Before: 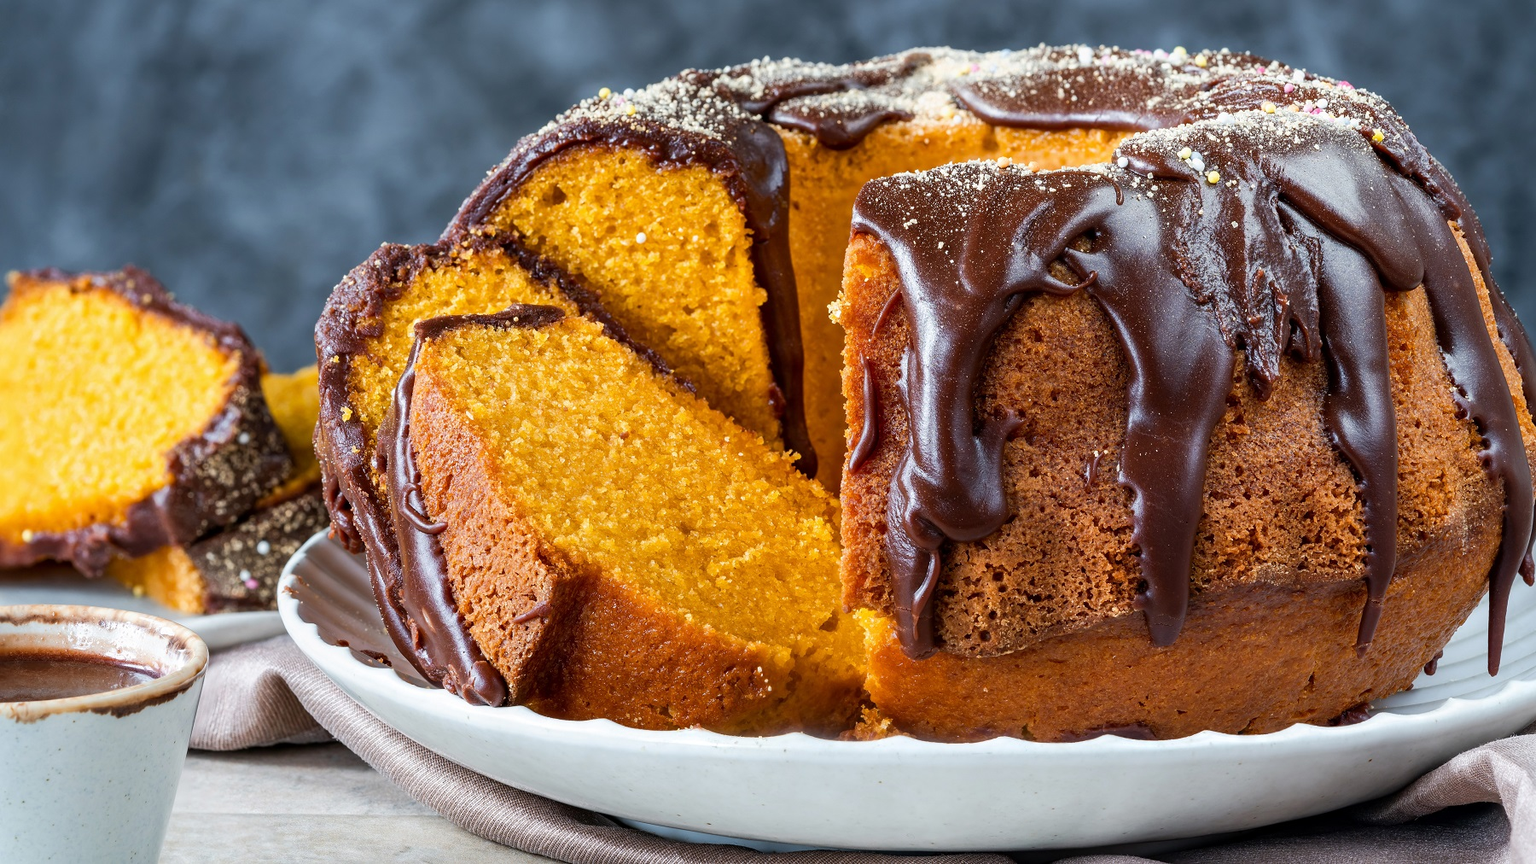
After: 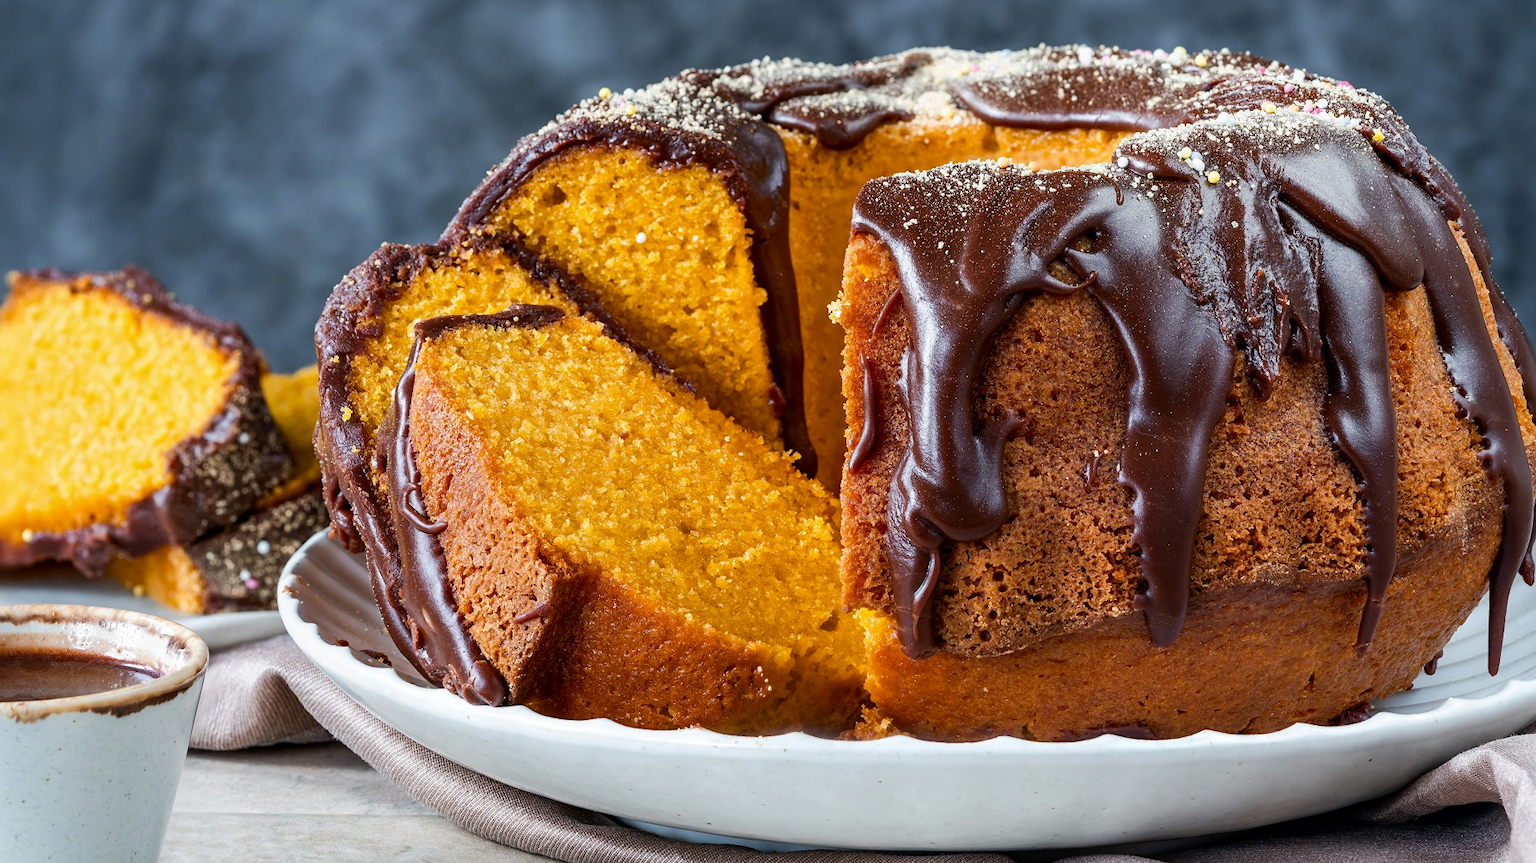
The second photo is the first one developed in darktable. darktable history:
contrast brightness saturation: contrast 0.03, brightness -0.034
